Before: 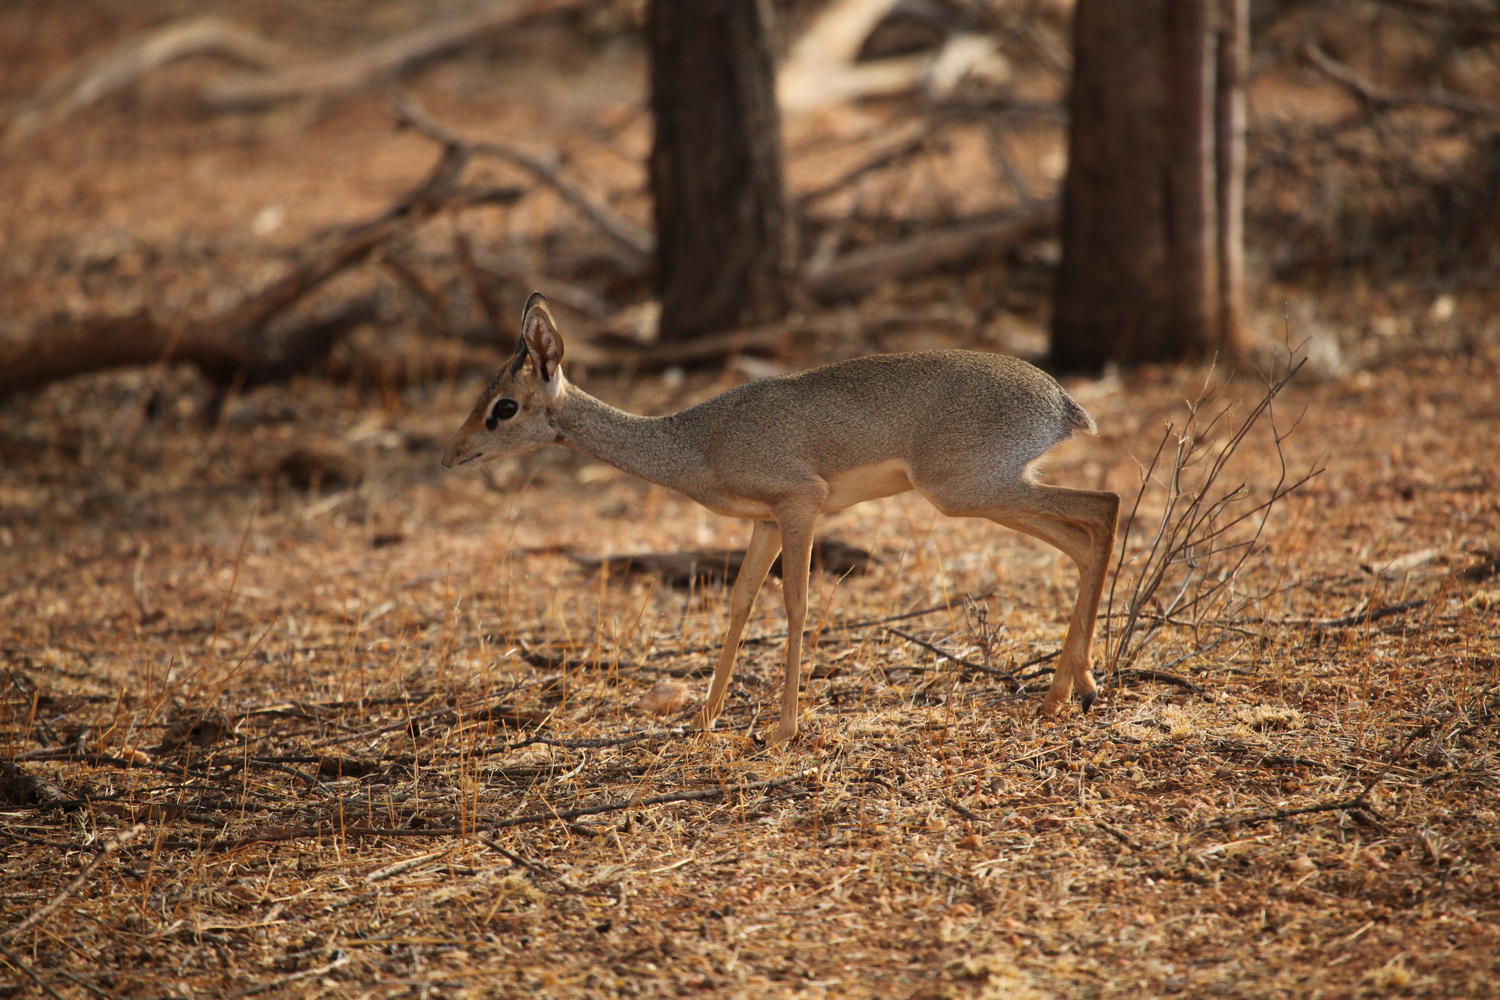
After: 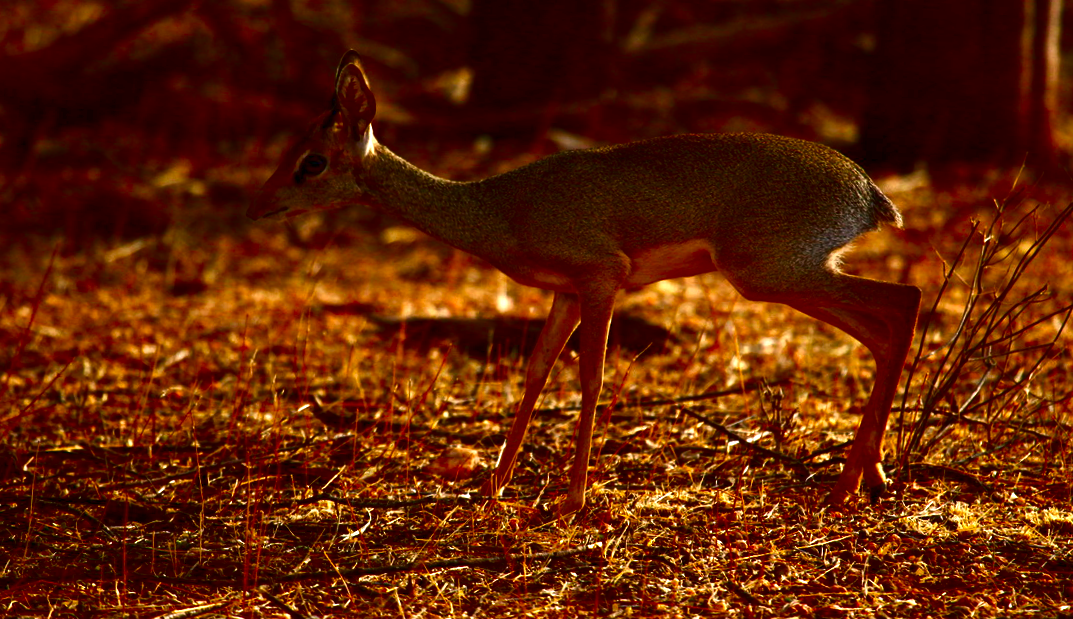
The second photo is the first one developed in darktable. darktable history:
crop and rotate: angle -3.63°, left 9.792%, top 20.401%, right 12.019%, bottom 11.939%
contrast brightness saturation: brightness -0.987, saturation 0.99
exposure: black level correction 0, exposure 0.692 EV, compensate highlight preservation false
color correction: highlights a* 3.06, highlights b* -1.61, shadows a* -0.079, shadows b* 2.43, saturation 0.982
